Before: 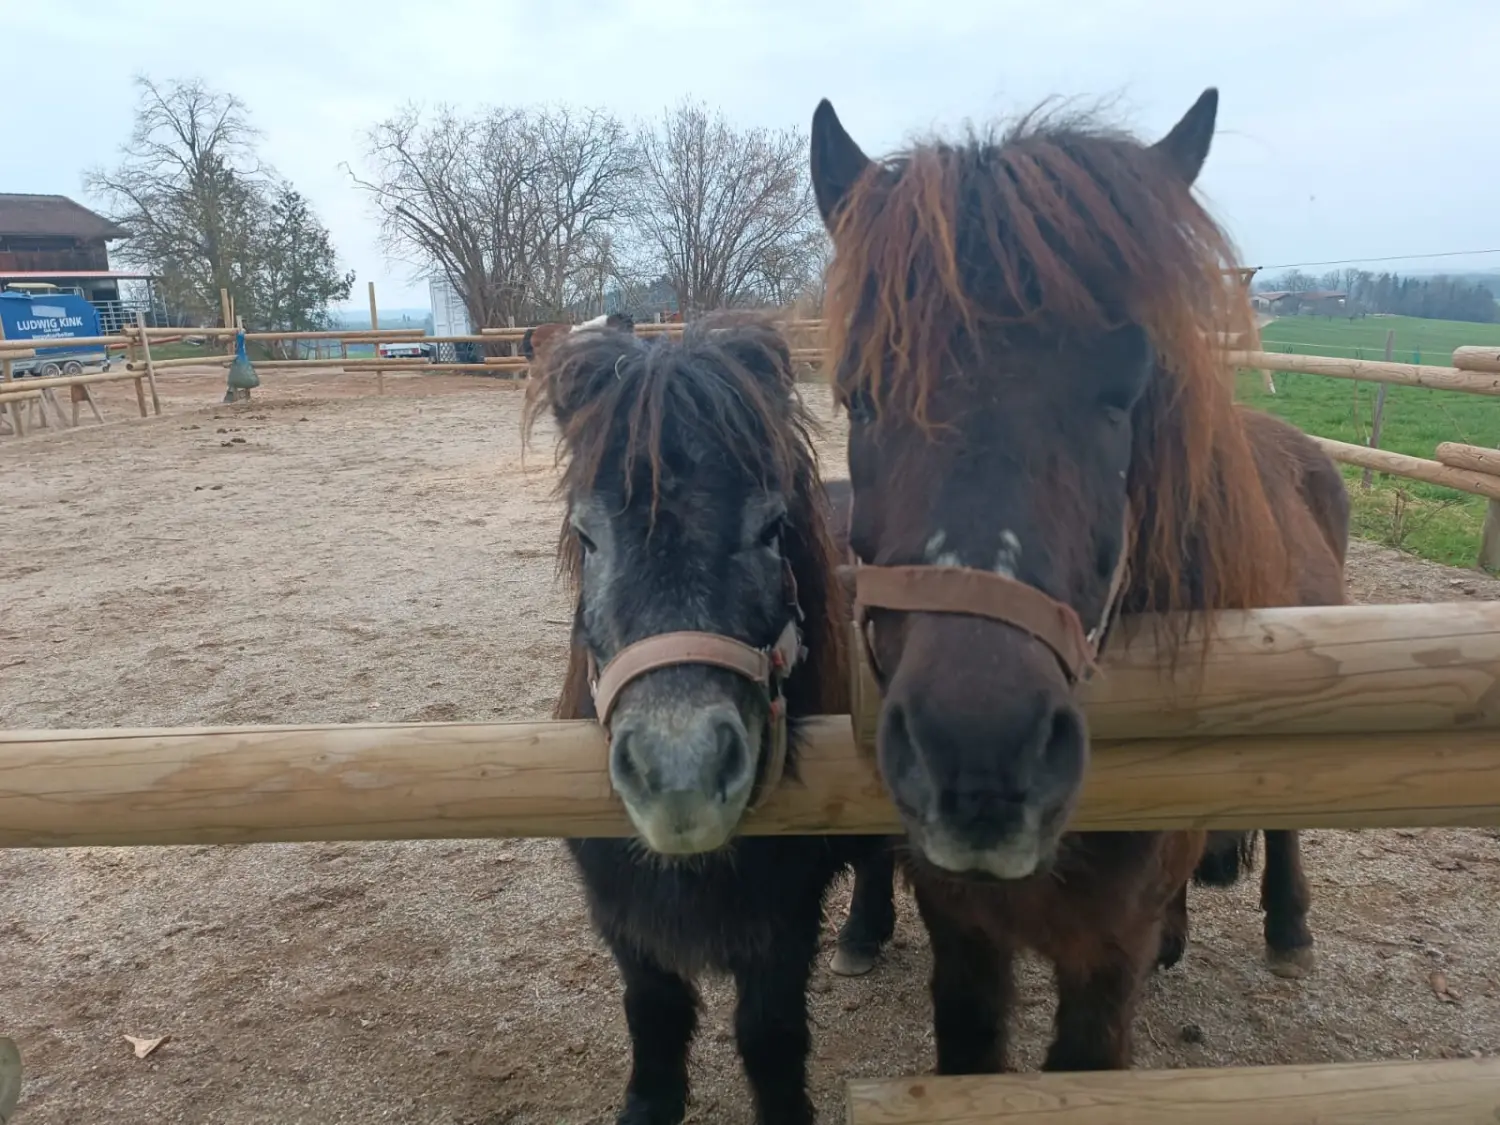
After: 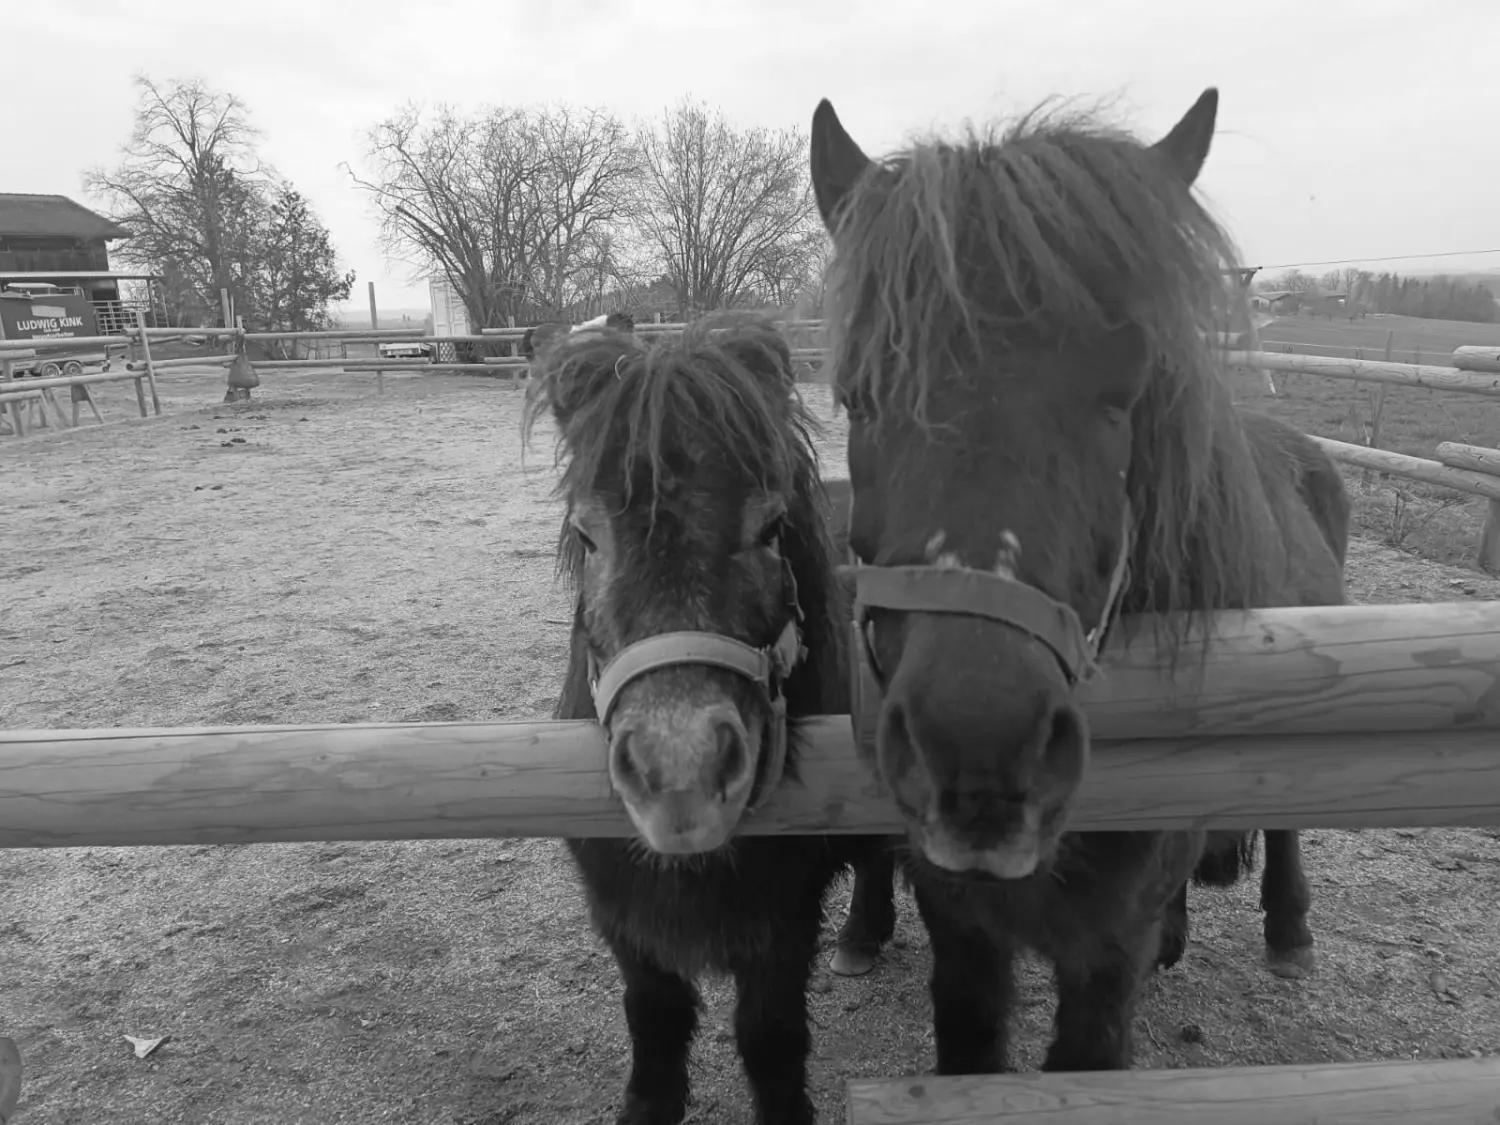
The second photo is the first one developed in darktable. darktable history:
monochrome: on, module defaults
color zones: curves: ch0 [(0, 0.5) (0.143, 0.5) (0.286, 0.456) (0.429, 0.5) (0.571, 0.5) (0.714, 0.5) (0.857, 0.5) (1, 0.5)]; ch1 [(0, 0.5) (0.143, 0.5) (0.286, 0.422) (0.429, 0.5) (0.571, 0.5) (0.714, 0.5) (0.857, 0.5) (1, 0.5)]
